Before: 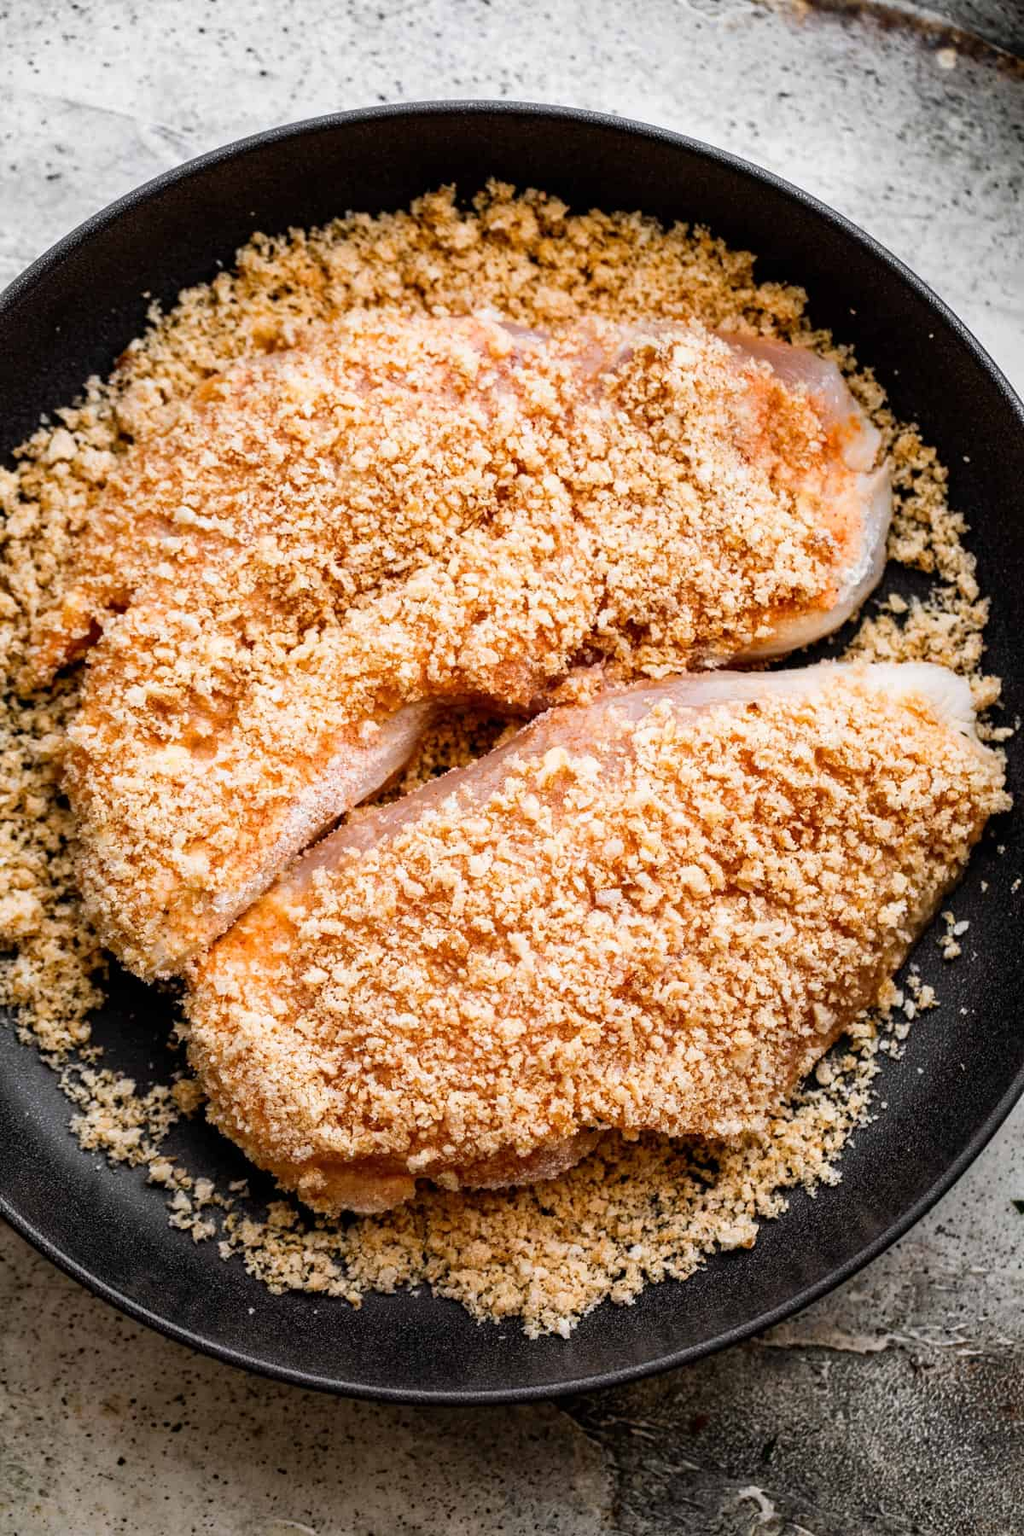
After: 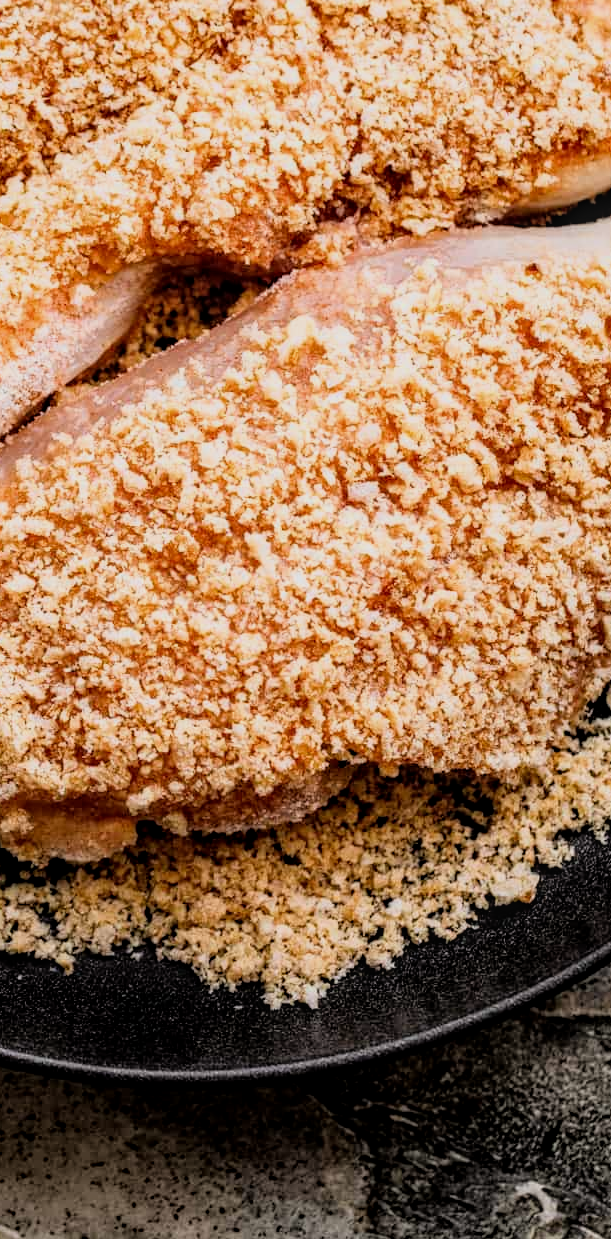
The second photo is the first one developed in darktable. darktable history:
crop and rotate: left 29.237%, top 31.152%, right 19.807%
exposure: black level correction 0.001, compensate highlight preservation false
local contrast: on, module defaults
filmic rgb: black relative exposure -7.75 EV, white relative exposure 4.4 EV, threshold 3 EV, hardness 3.76, latitude 50%, contrast 1.1, color science v5 (2021), contrast in shadows safe, contrast in highlights safe, enable highlight reconstruction true
